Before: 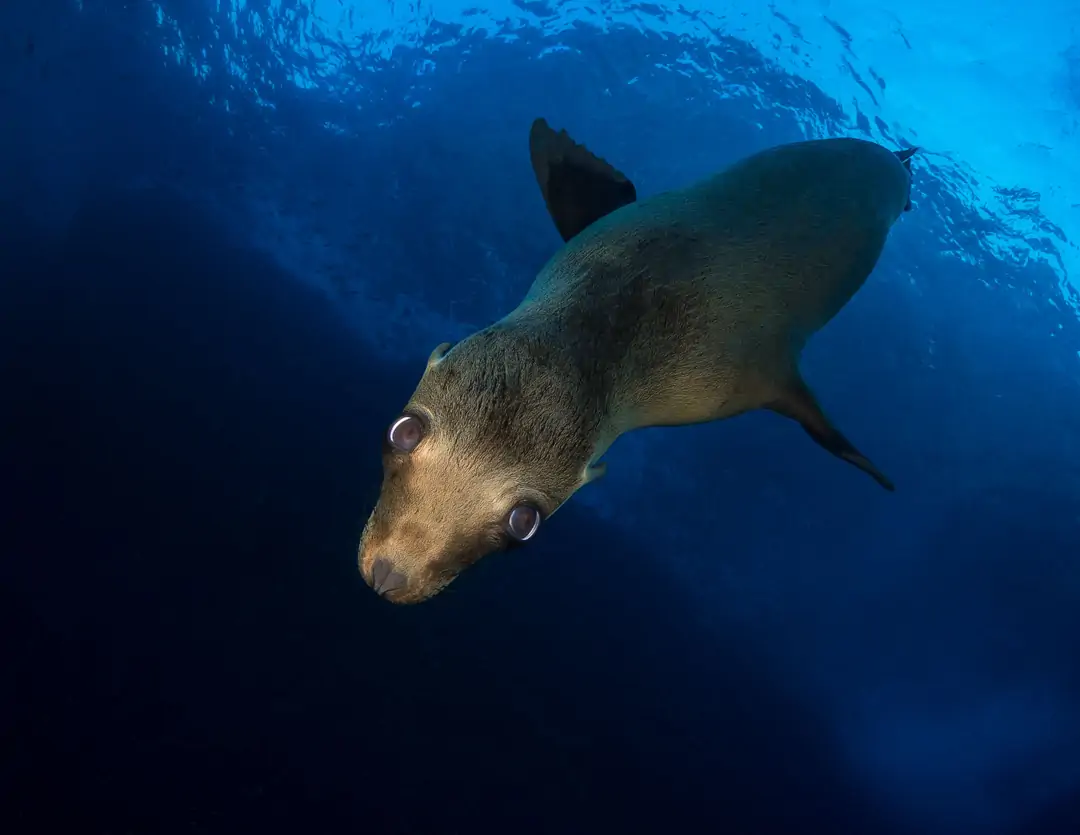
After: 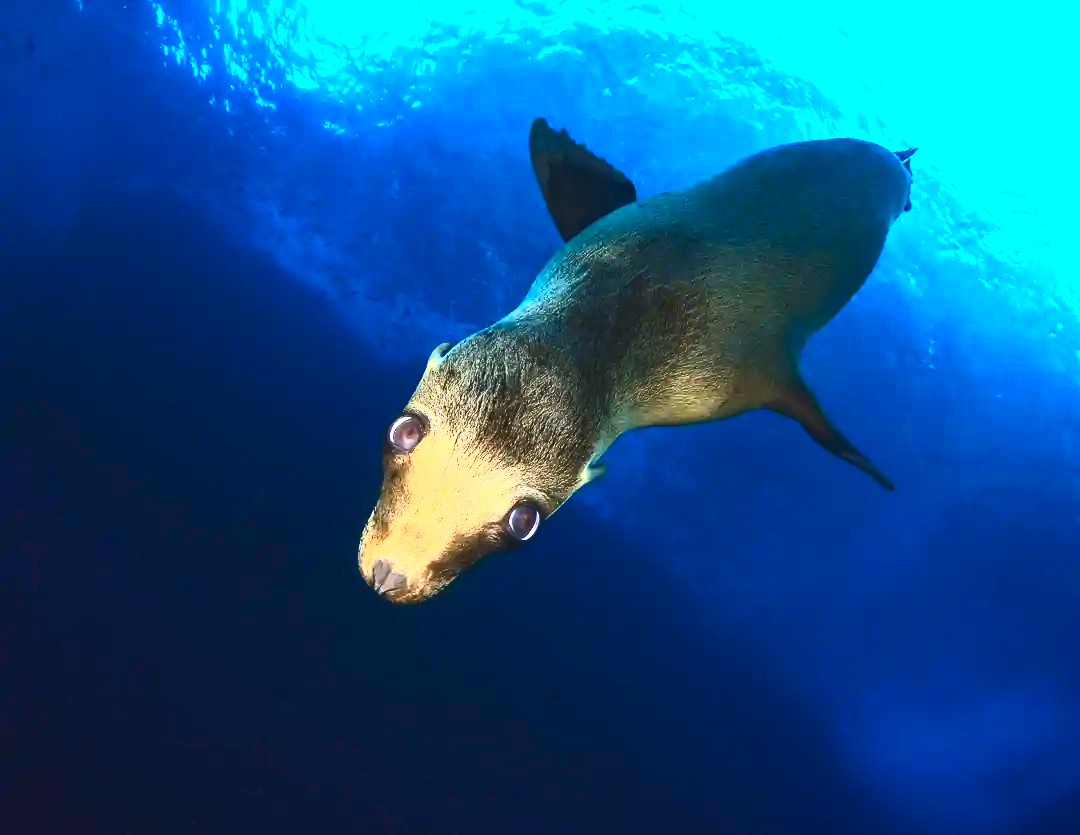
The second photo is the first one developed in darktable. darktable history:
contrast brightness saturation: contrast 0.845, brightness 0.583, saturation 0.573
exposure: black level correction -0.002, exposure 1.115 EV, compensate highlight preservation false
